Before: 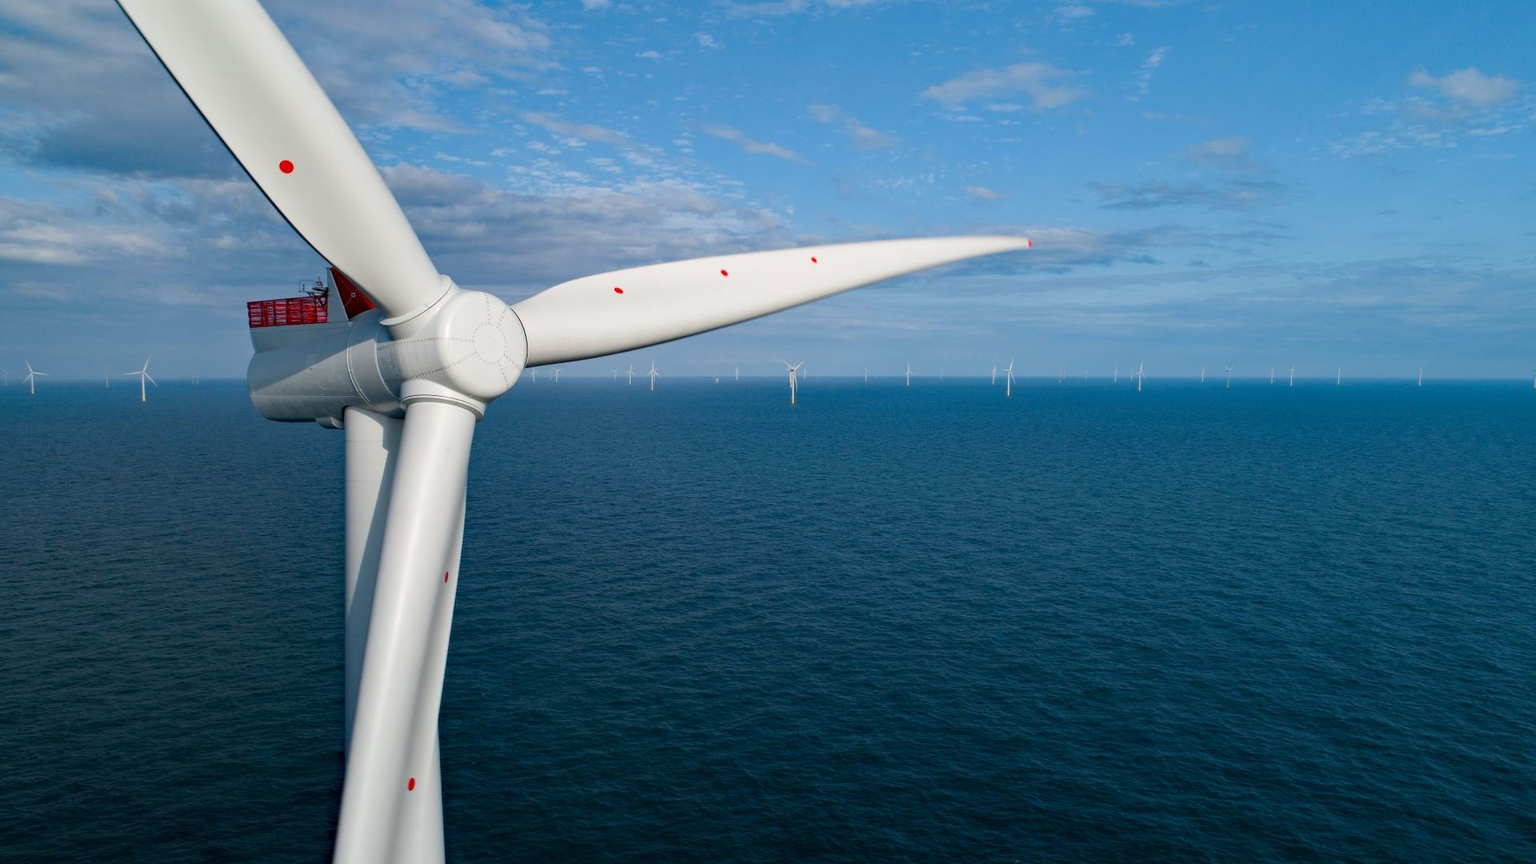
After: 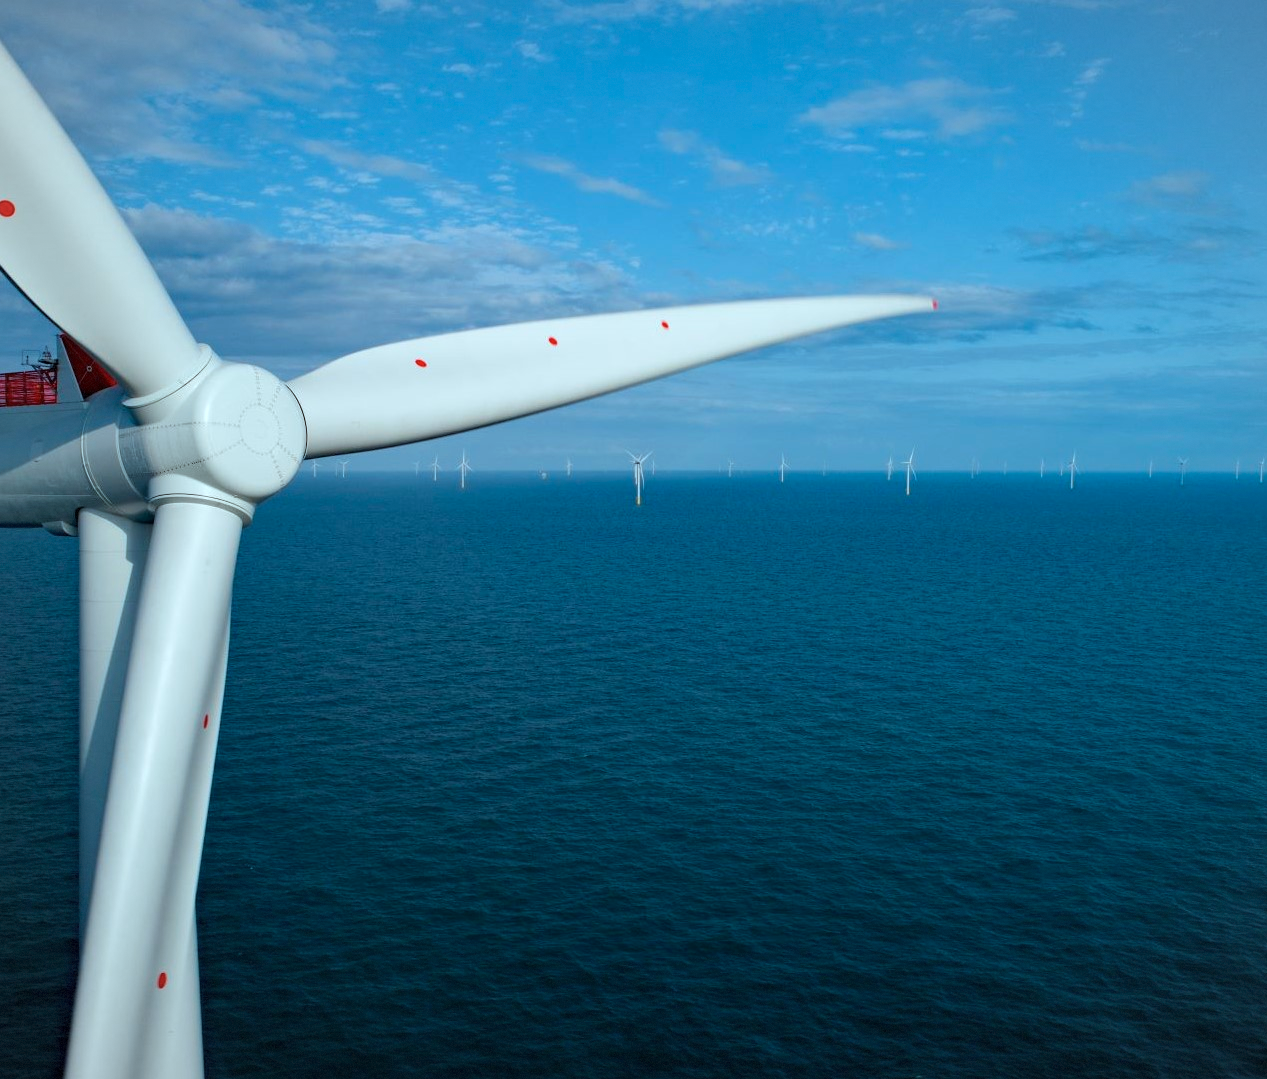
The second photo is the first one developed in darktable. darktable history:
color correction: highlights a* -10.04, highlights b* -10.37
crop and rotate: left 18.442%, right 15.508%
velvia: strength 9.25%
vignetting: fall-off start 85%, fall-off radius 80%, brightness -0.182, saturation -0.3, width/height ratio 1.219, dithering 8-bit output, unbound false
